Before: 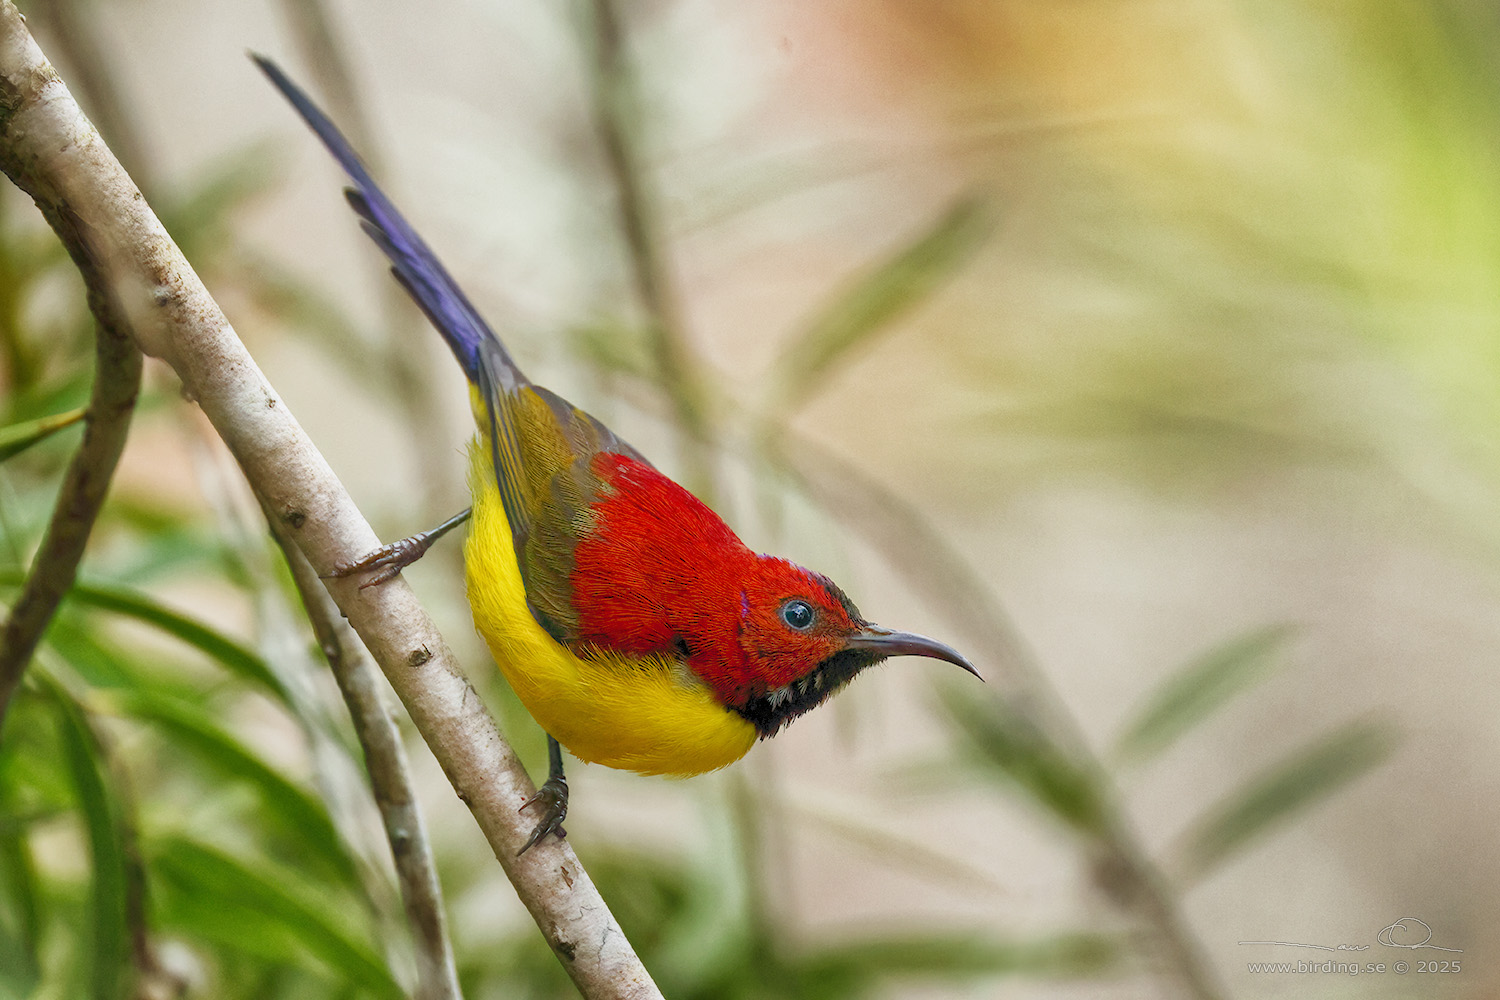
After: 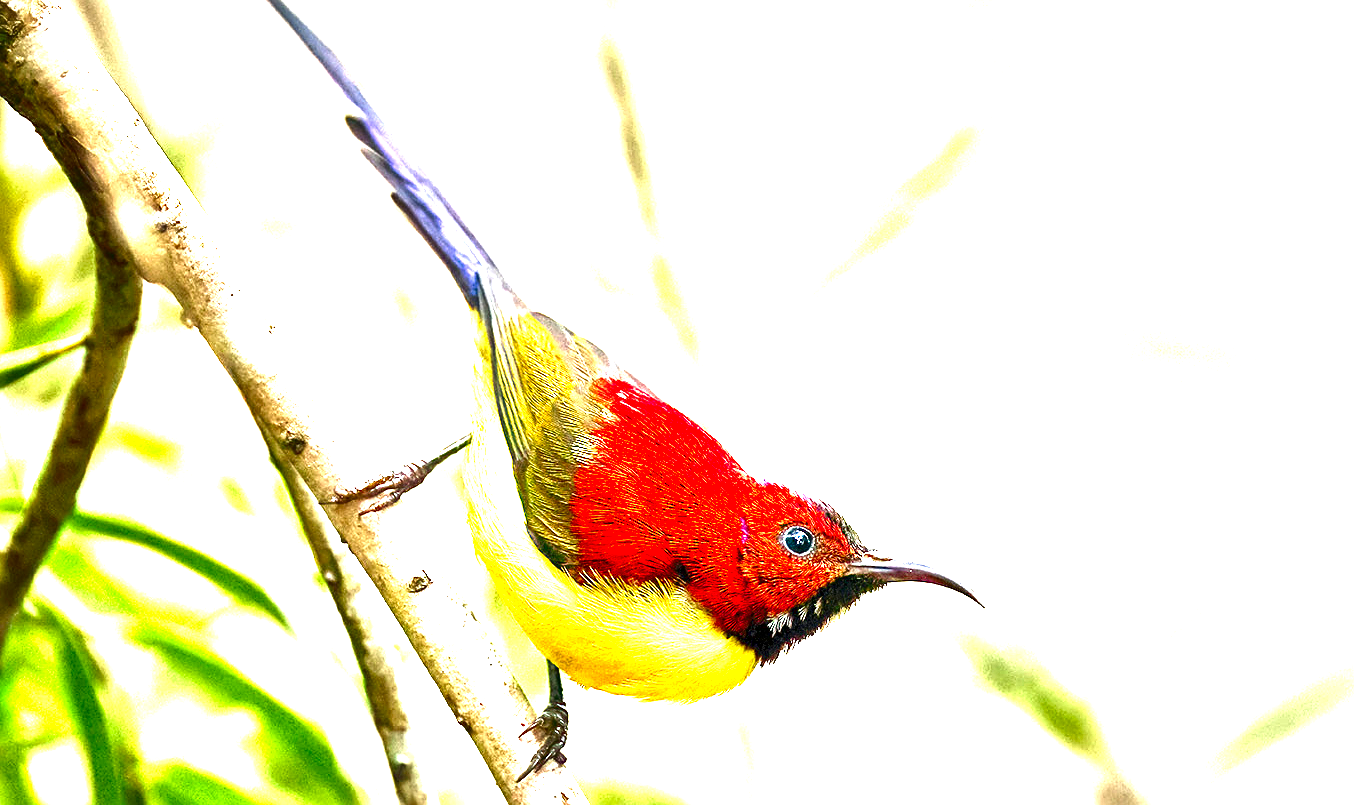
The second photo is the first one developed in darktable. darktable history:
crop: top 7.49%, right 9.717%, bottom 11.943%
exposure: black level correction 0.001, exposure 2.607 EV, compensate exposure bias true, compensate highlight preservation false
contrast brightness saturation: contrast 0.09, brightness -0.59, saturation 0.17
sharpen: on, module defaults
